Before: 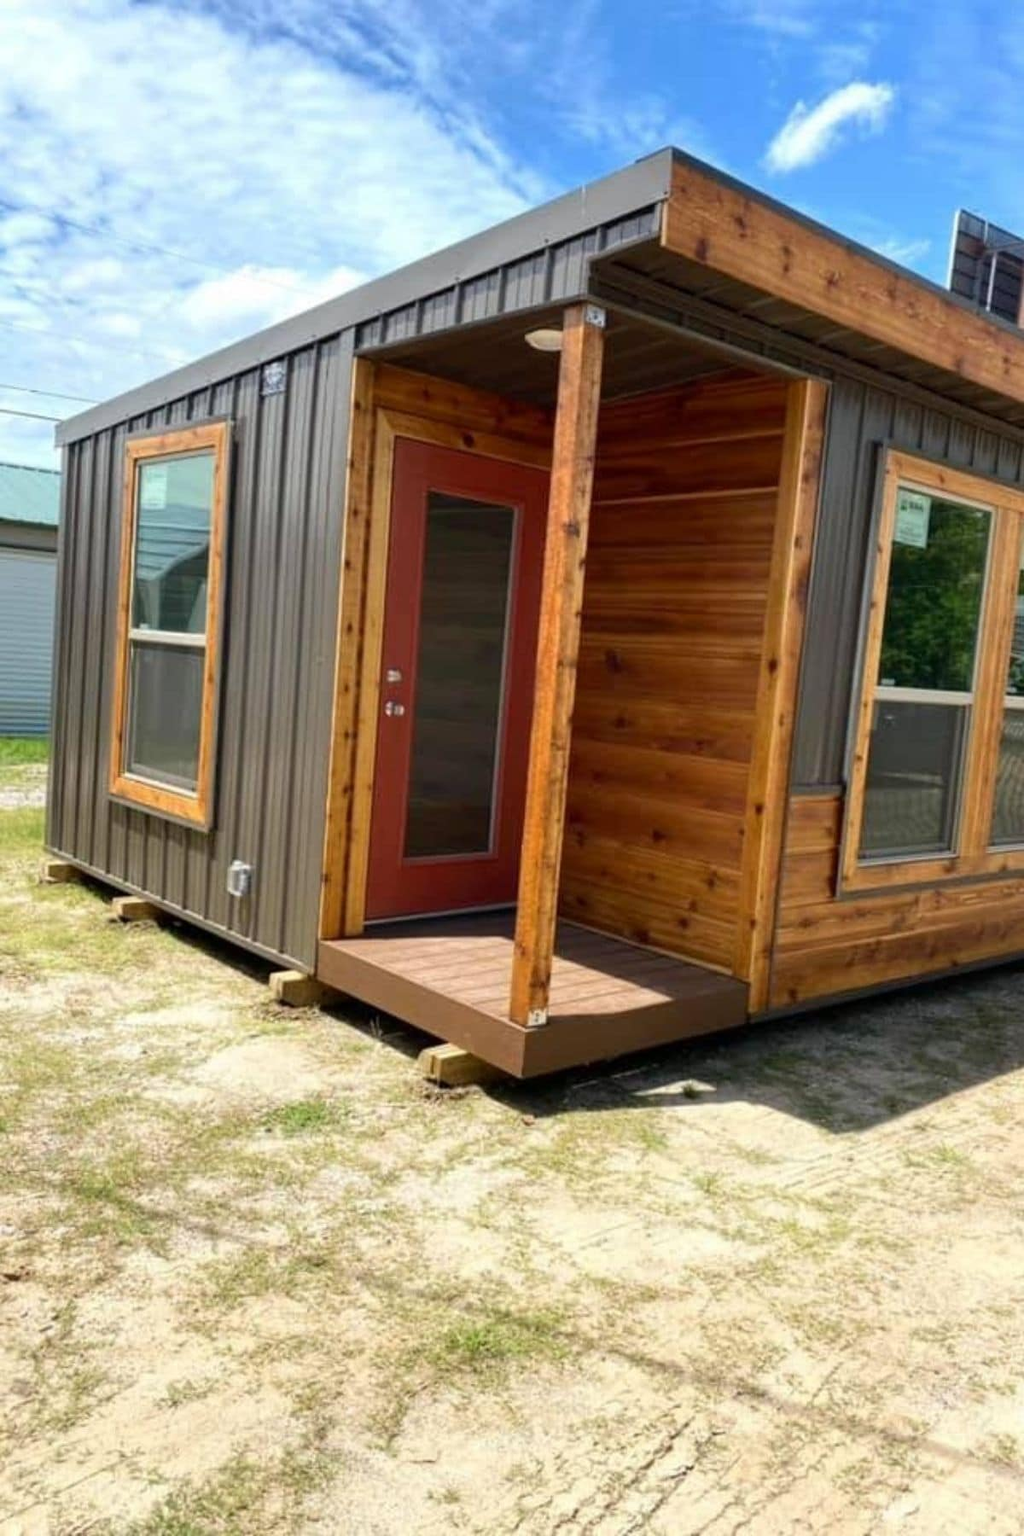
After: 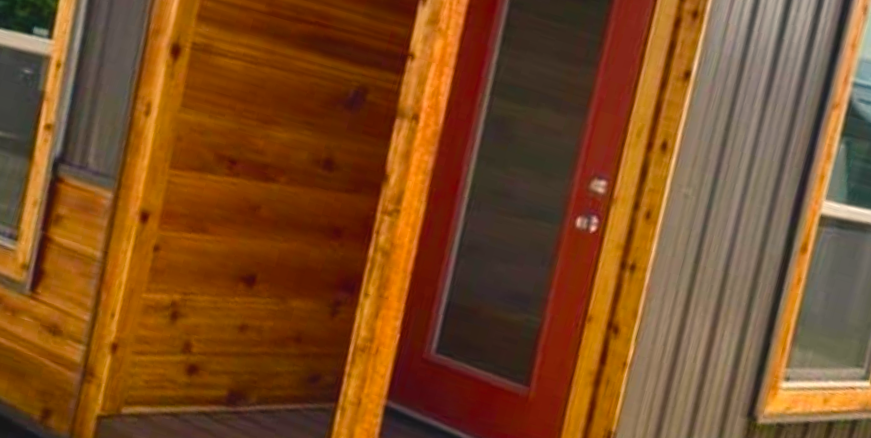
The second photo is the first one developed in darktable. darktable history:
color balance rgb: shadows lift › chroma 2%, shadows lift › hue 247.2°, power › chroma 0.3%, power › hue 25.2°, highlights gain › chroma 3%, highlights gain › hue 60°, global offset › luminance 0.75%, perceptual saturation grading › global saturation 20%, perceptual saturation grading › highlights -20%, perceptual saturation grading › shadows 30%, global vibrance 20%
crop and rotate: angle 16.12°, top 30.835%, bottom 35.653%
